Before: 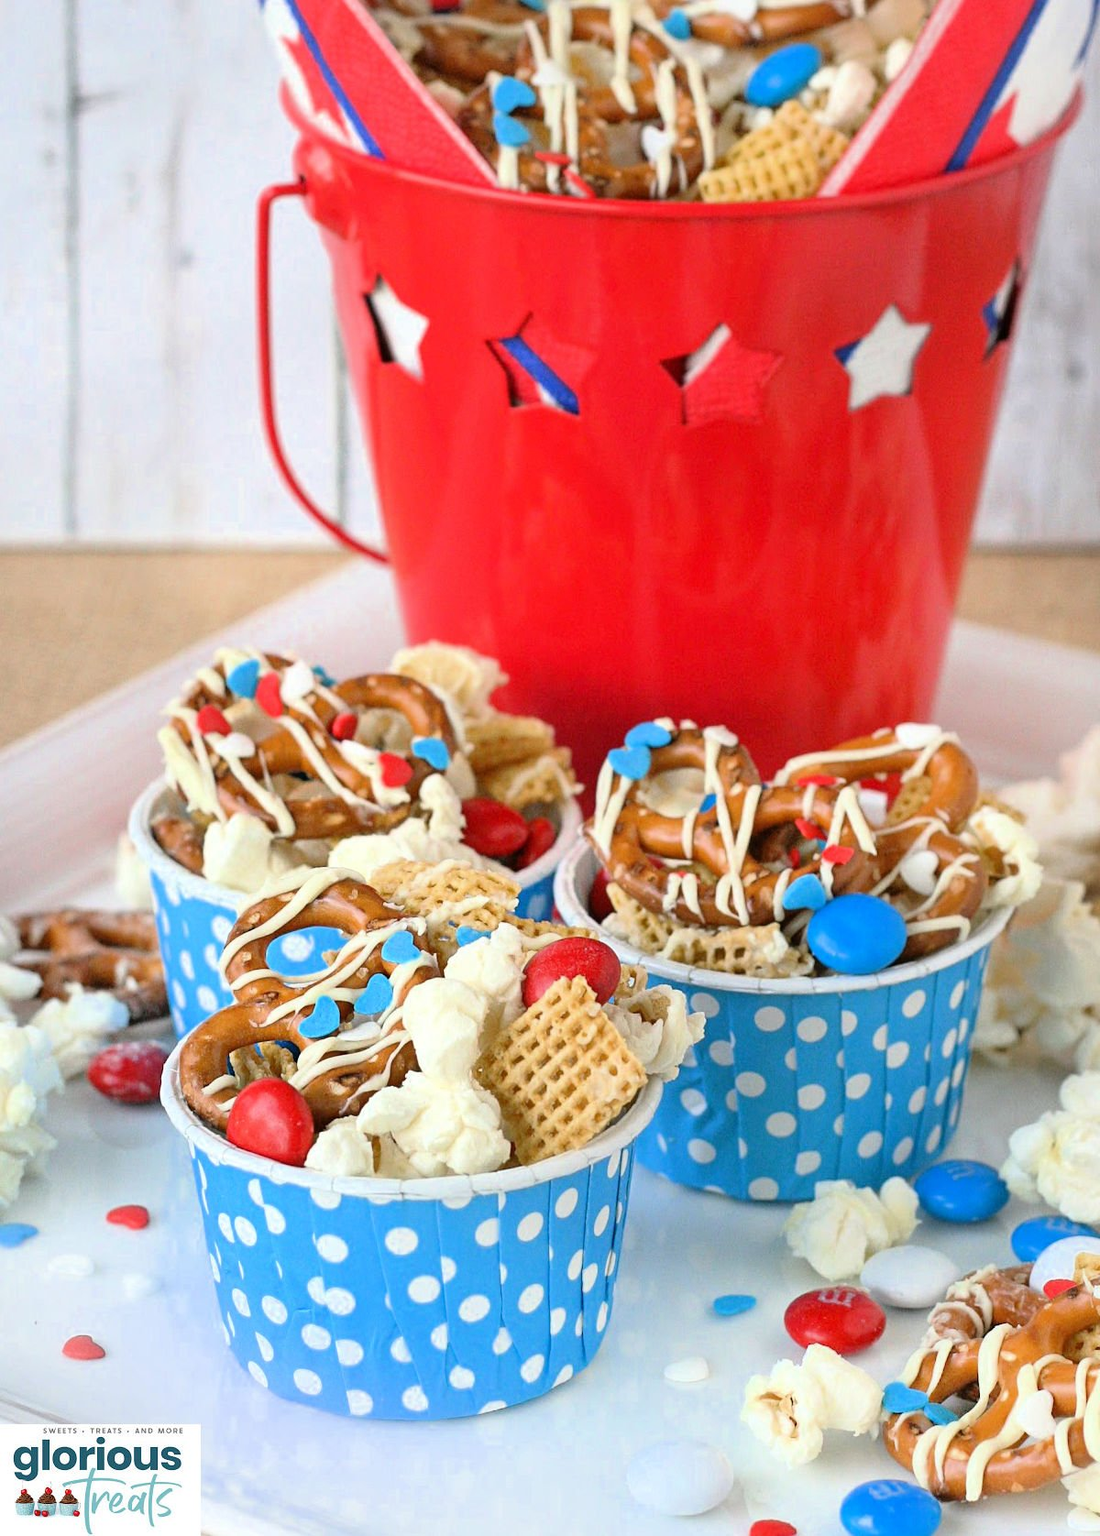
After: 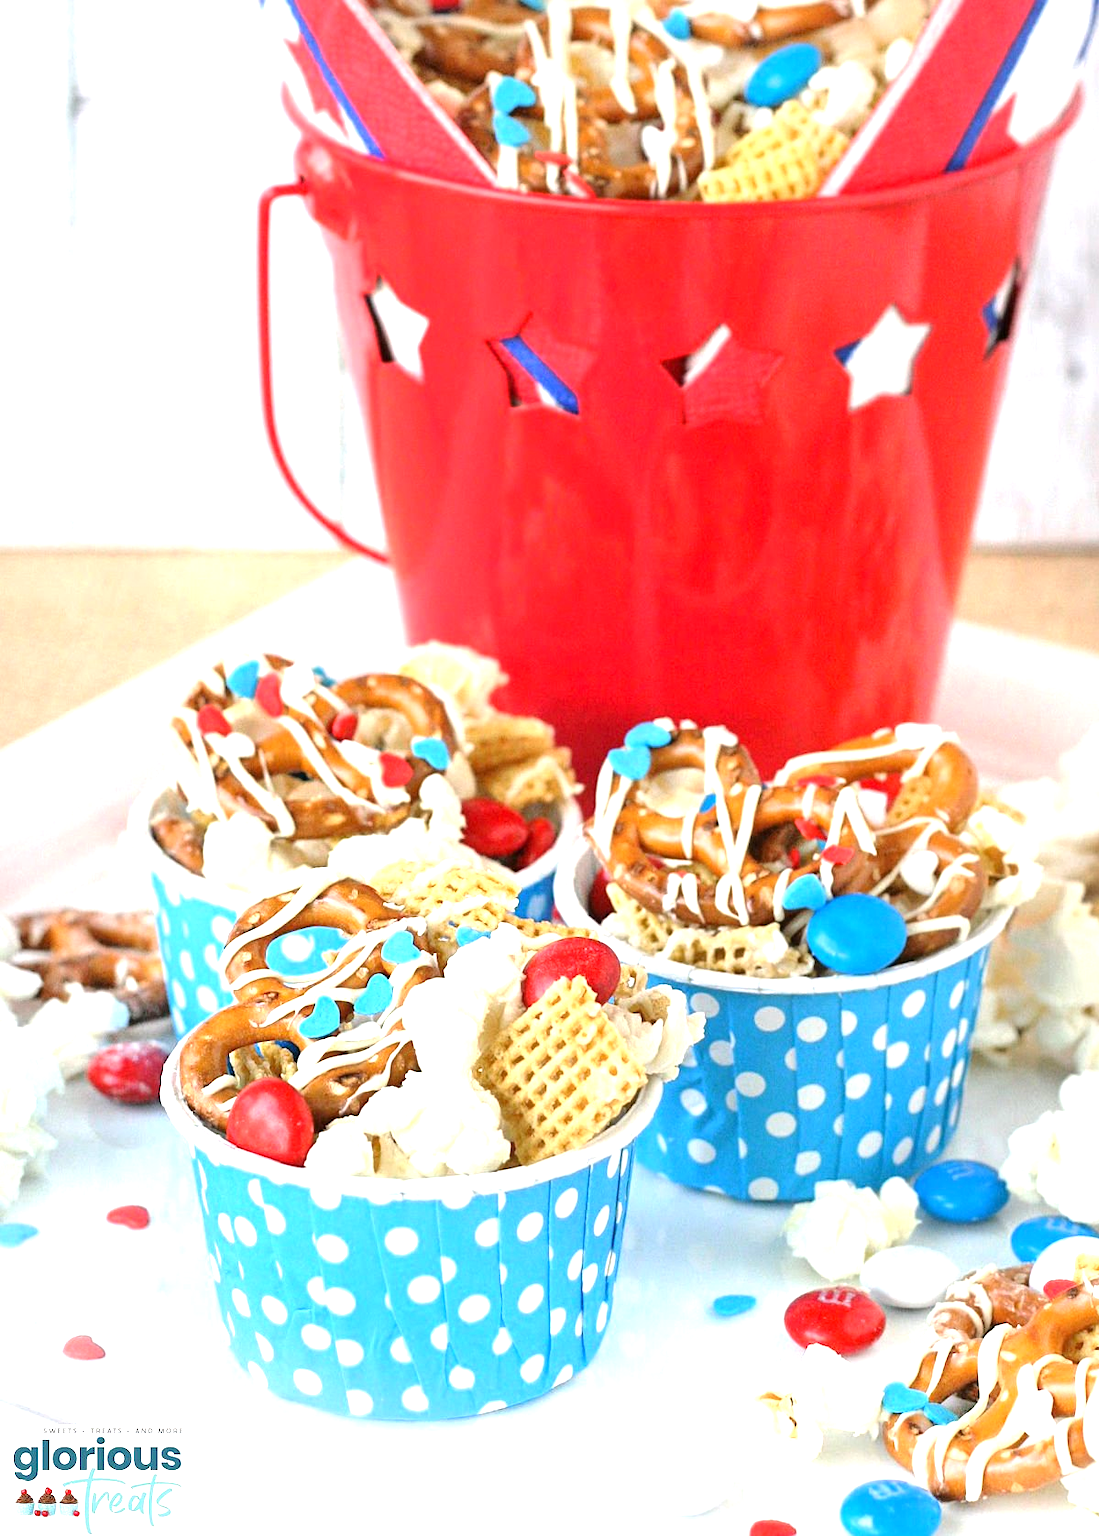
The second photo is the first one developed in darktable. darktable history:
exposure: exposure 0.95 EV, compensate highlight preservation false
white balance: red 1, blue 1
